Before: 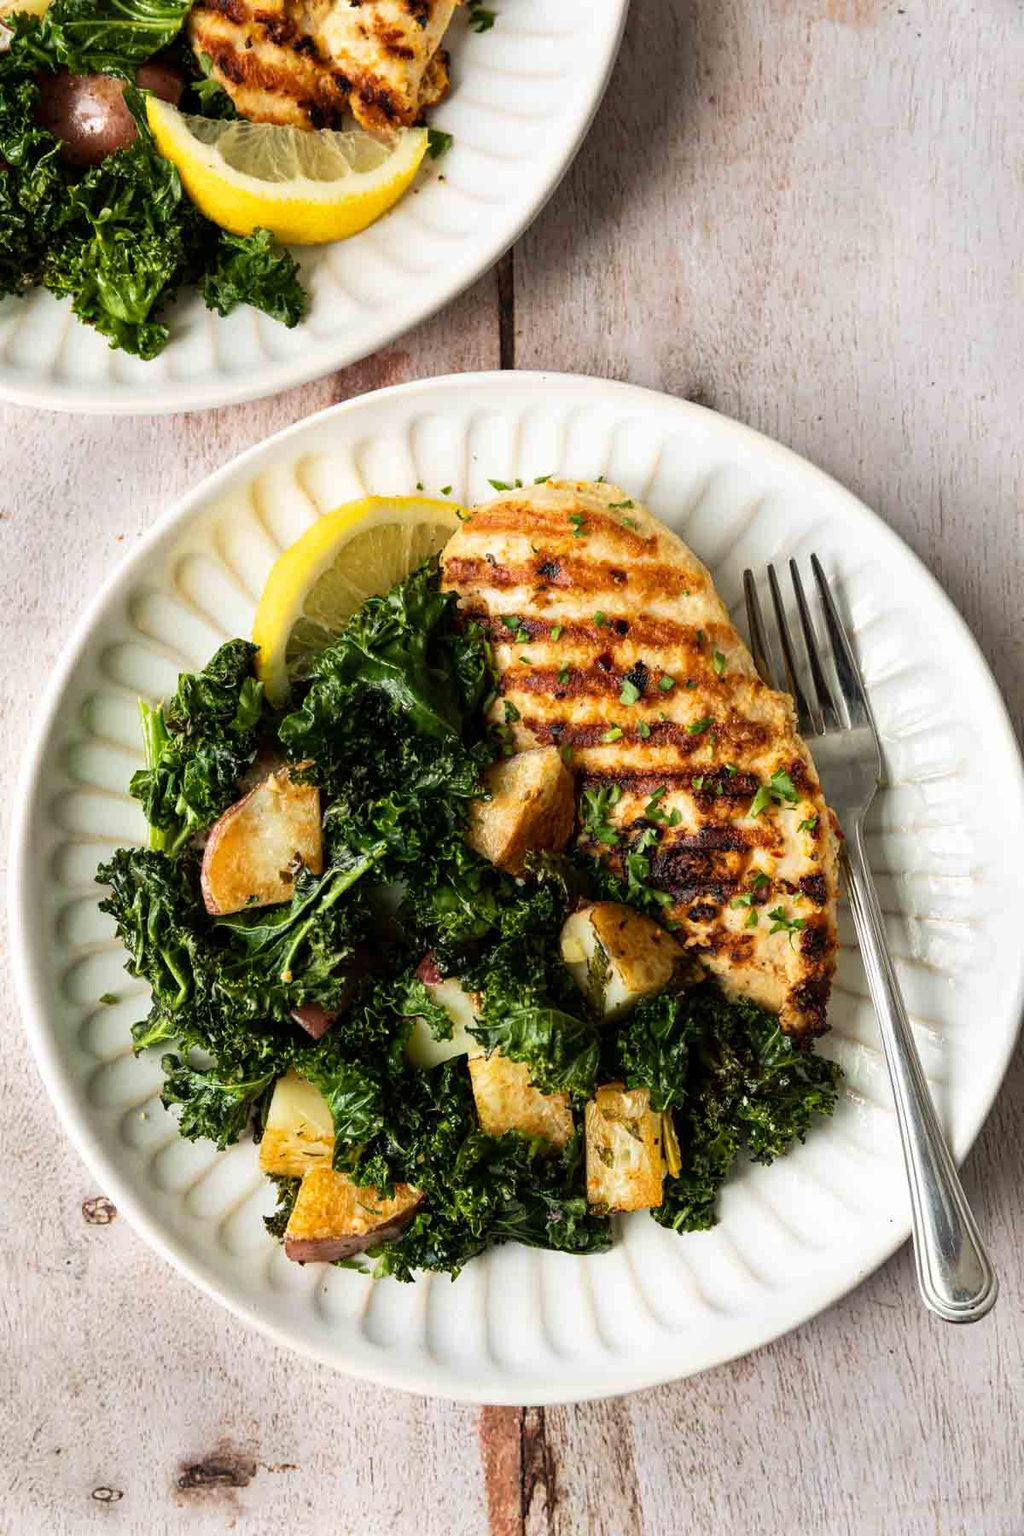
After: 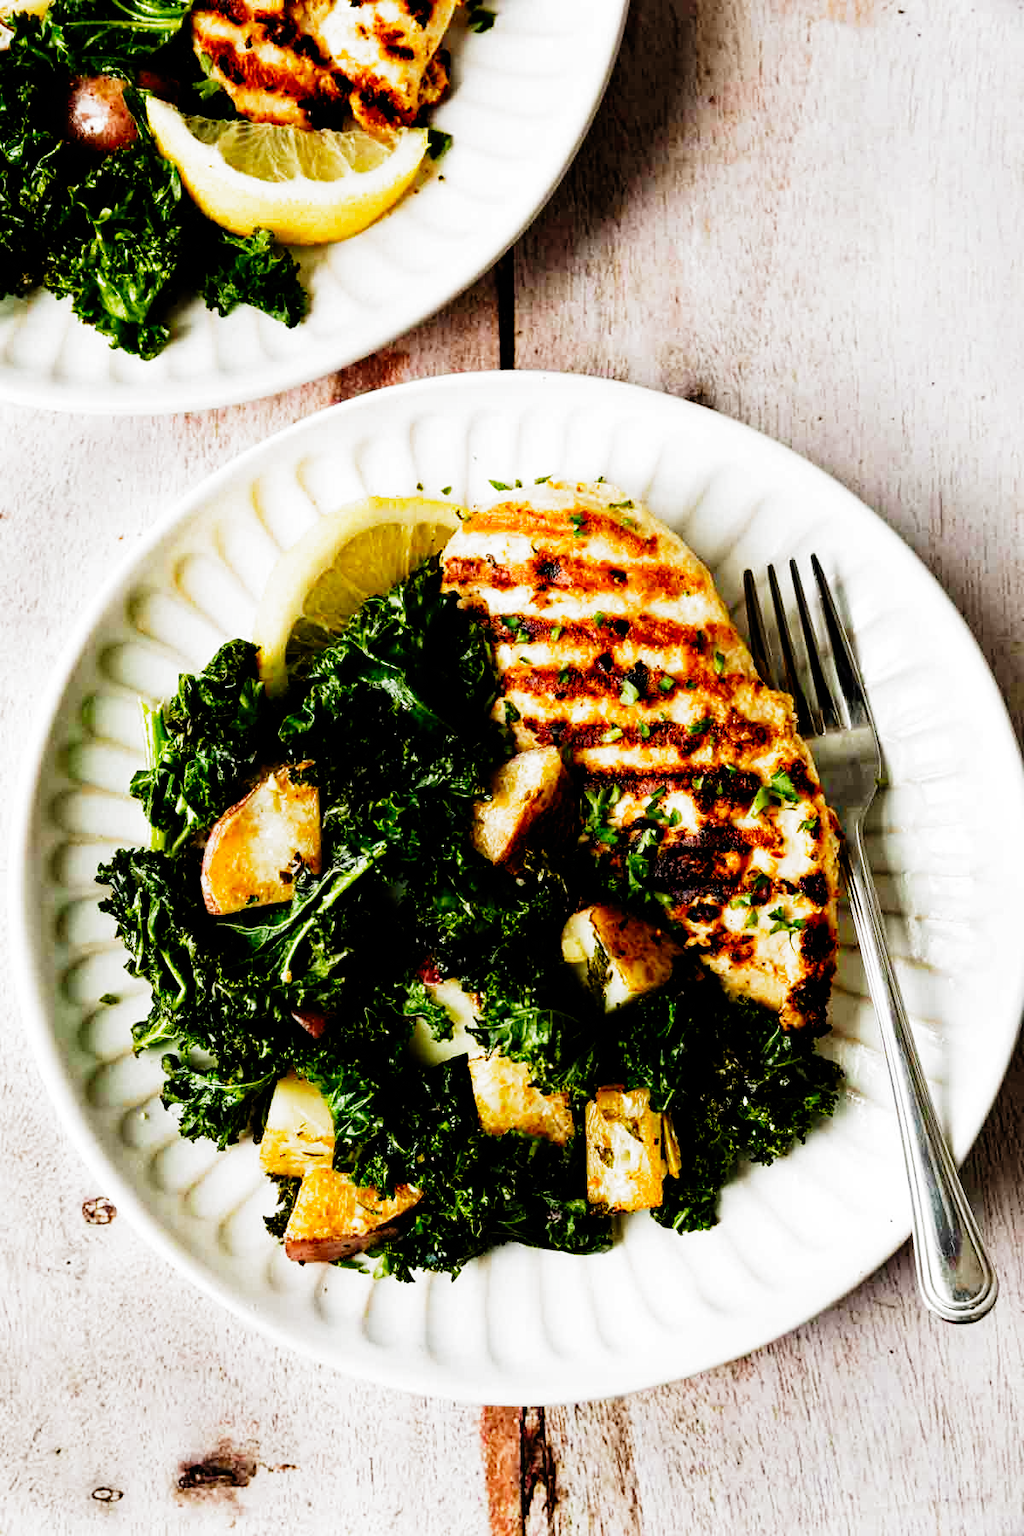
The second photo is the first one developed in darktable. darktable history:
filmic rgb: black relative exposure -3.76 EV, white relative exposure 2.41 EV, dynamic range scaling -49.34%, hardness 3.45, latitude 29.59%, contrast 1.8, preserve chrominance no, color science v5 (2021), contrast in shadows safe, contrast in highlights safe
